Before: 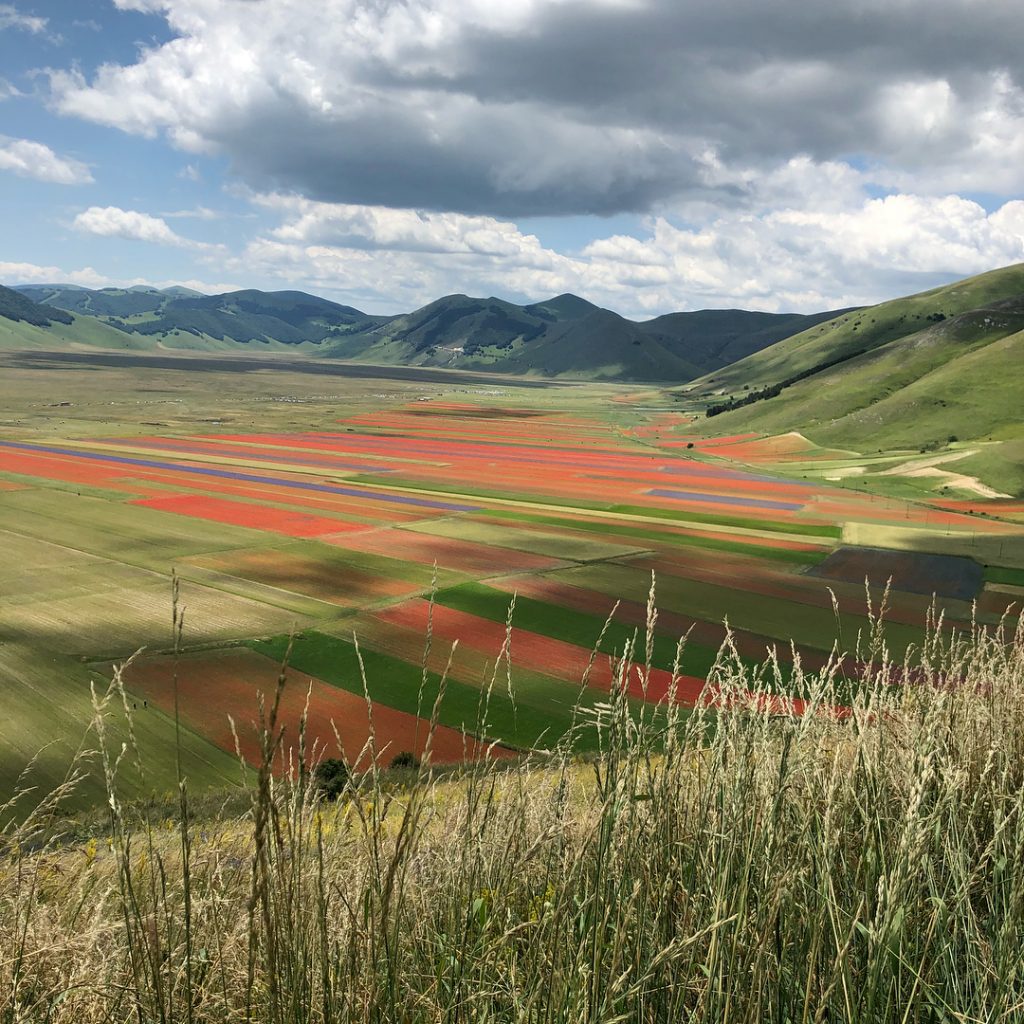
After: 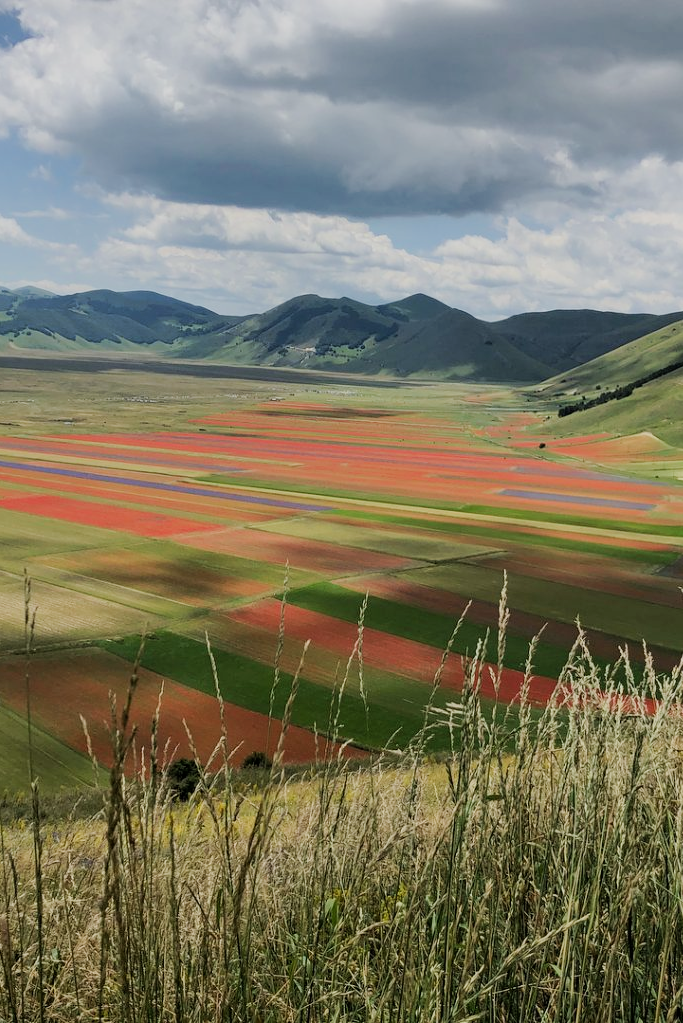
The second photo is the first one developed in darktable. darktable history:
crop and rotate: left 14.461%, right 18.747%
filmic rgb: black relative exposure -7.65 EV, white relative exposure 4.56 EV, hardness 3.61
tone curve: curves: ch0 [(0, 0) (0.003, 0.003) (0.011, 0.011) (0.025, 0.025) (0.044, 0.044) (0.069, 0.068) (0.1, 0.098) (0.136, 0.134) (0.177, 0.175) (0.224, 0.221) (0.277, 0.273) (0.335, 0.33) (0.399, 0.393) (0.468, 0.461) (0.543, 0.546) (0.623, 0.625) (0.709, 0.711) (0.801, 0.802) (0.898, 0.898) (1, 1)], preserve colors none
